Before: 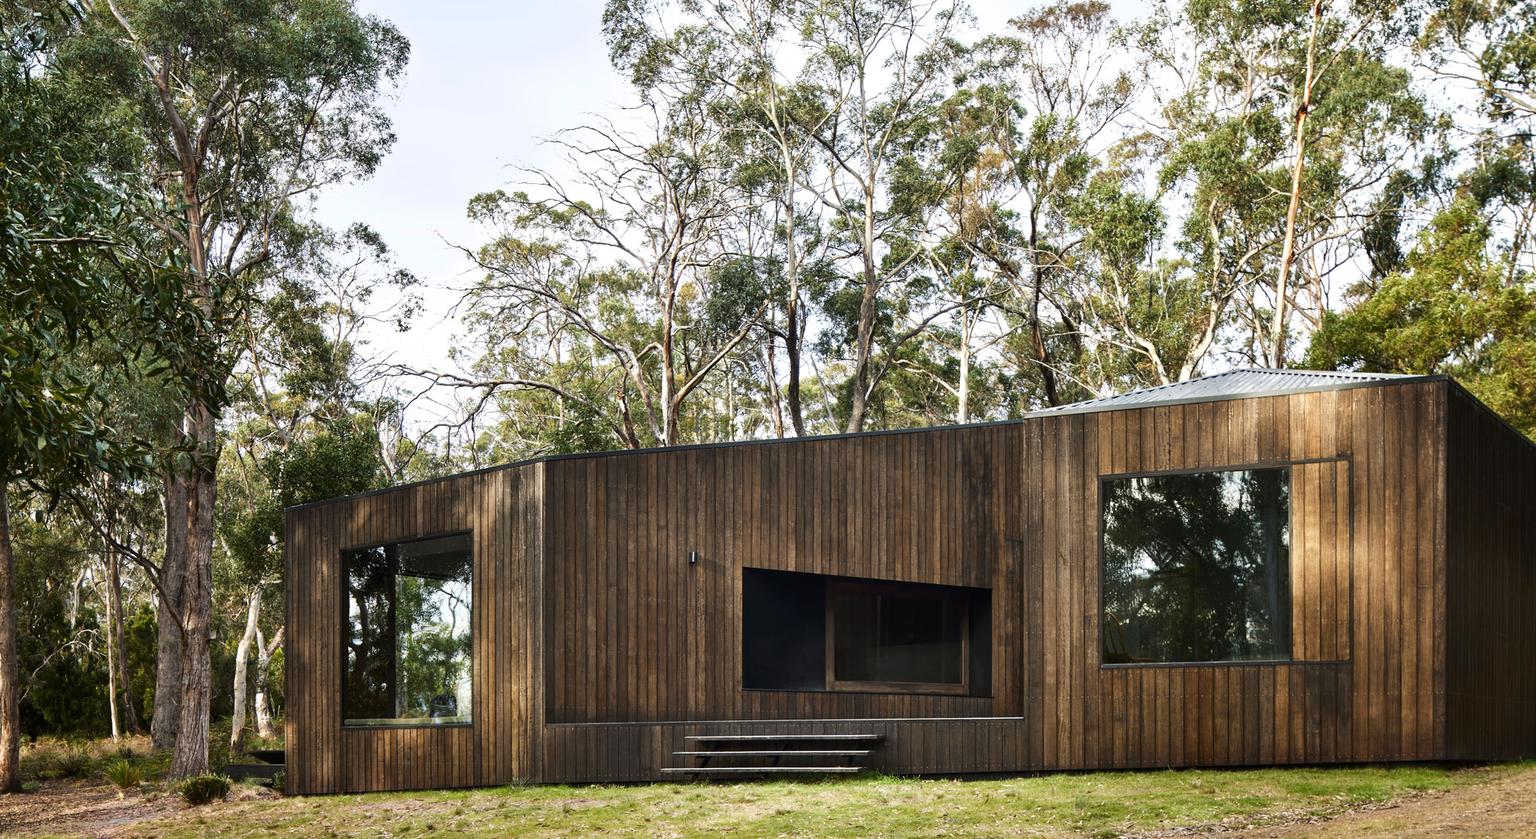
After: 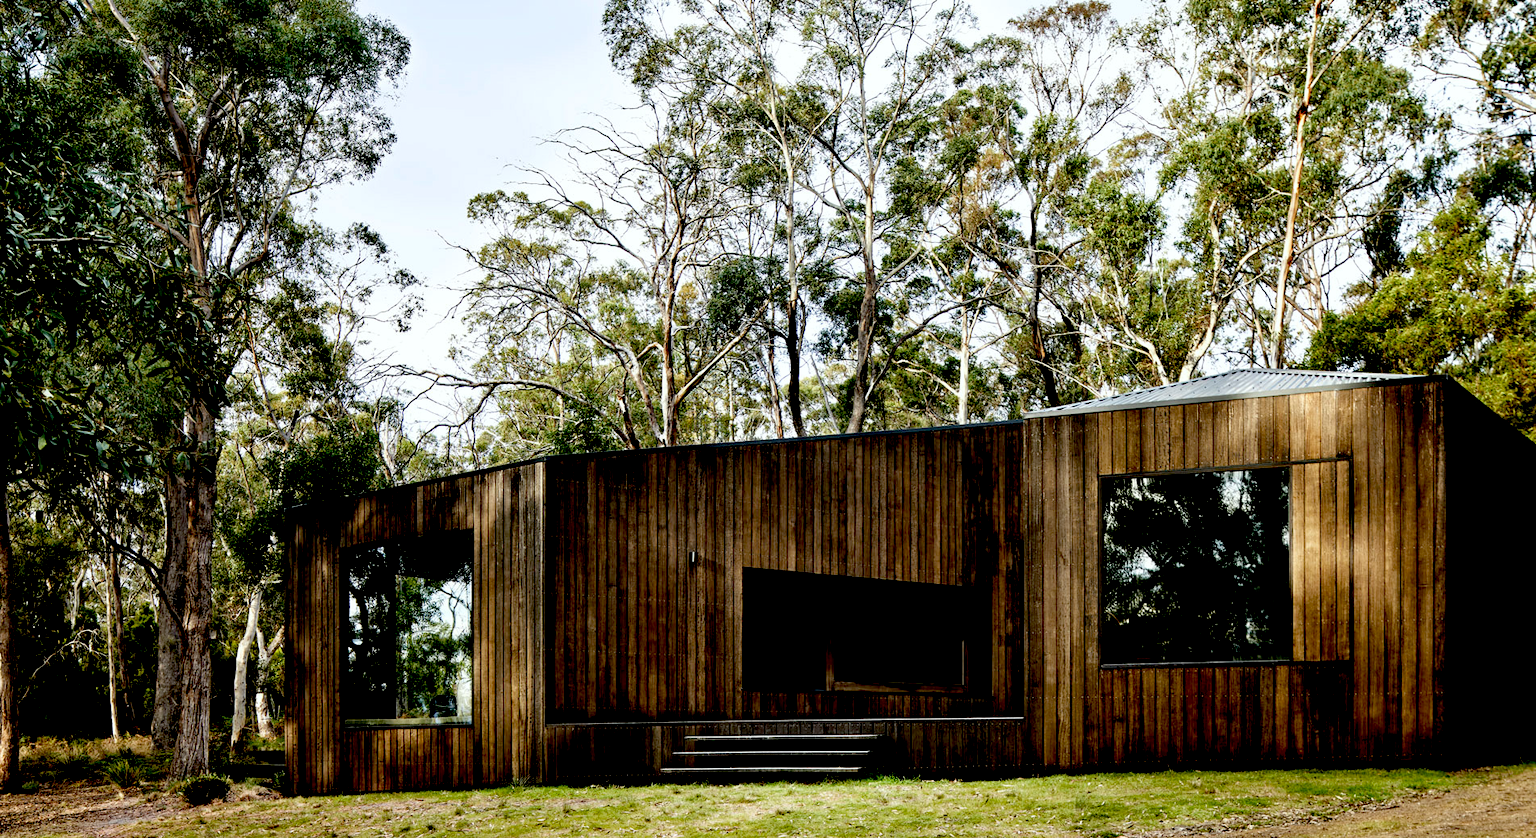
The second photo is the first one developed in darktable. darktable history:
exposure: black level correction 0.047, exposure 0.013 EV, compensate highlight preservation false
white balance: red 0.978, blue 0.999
